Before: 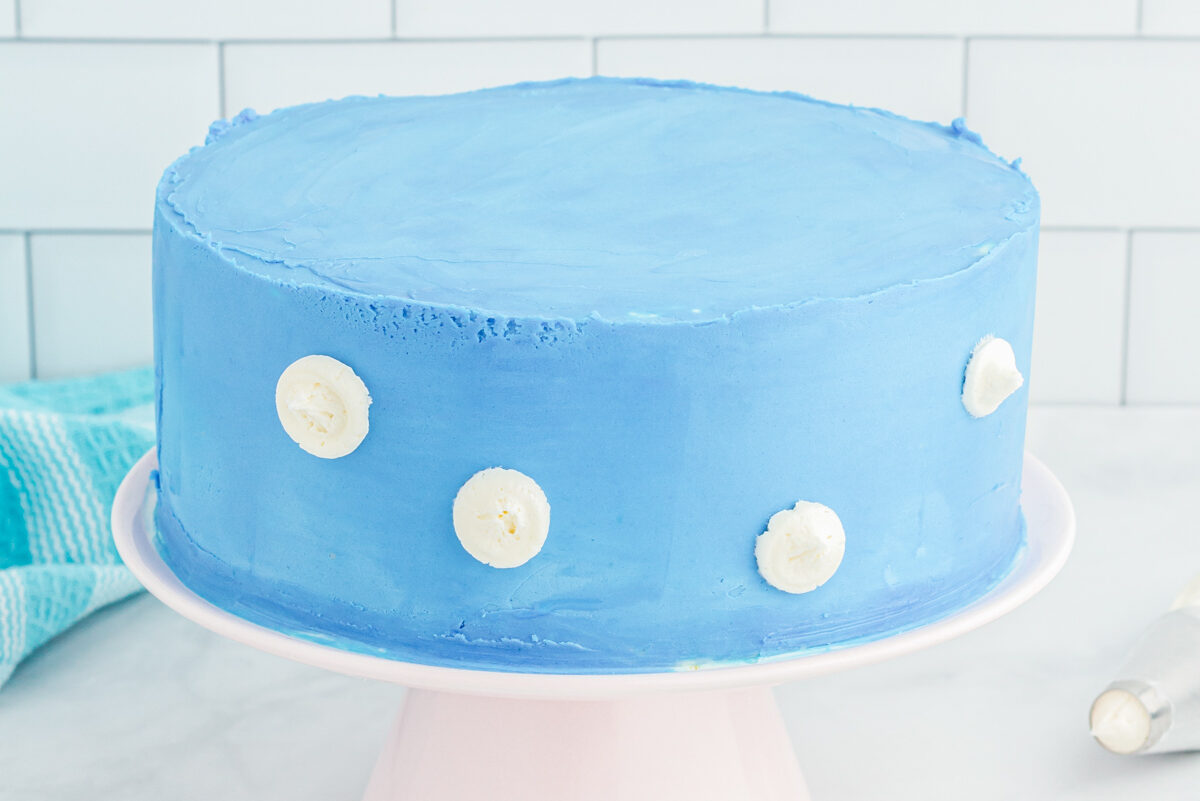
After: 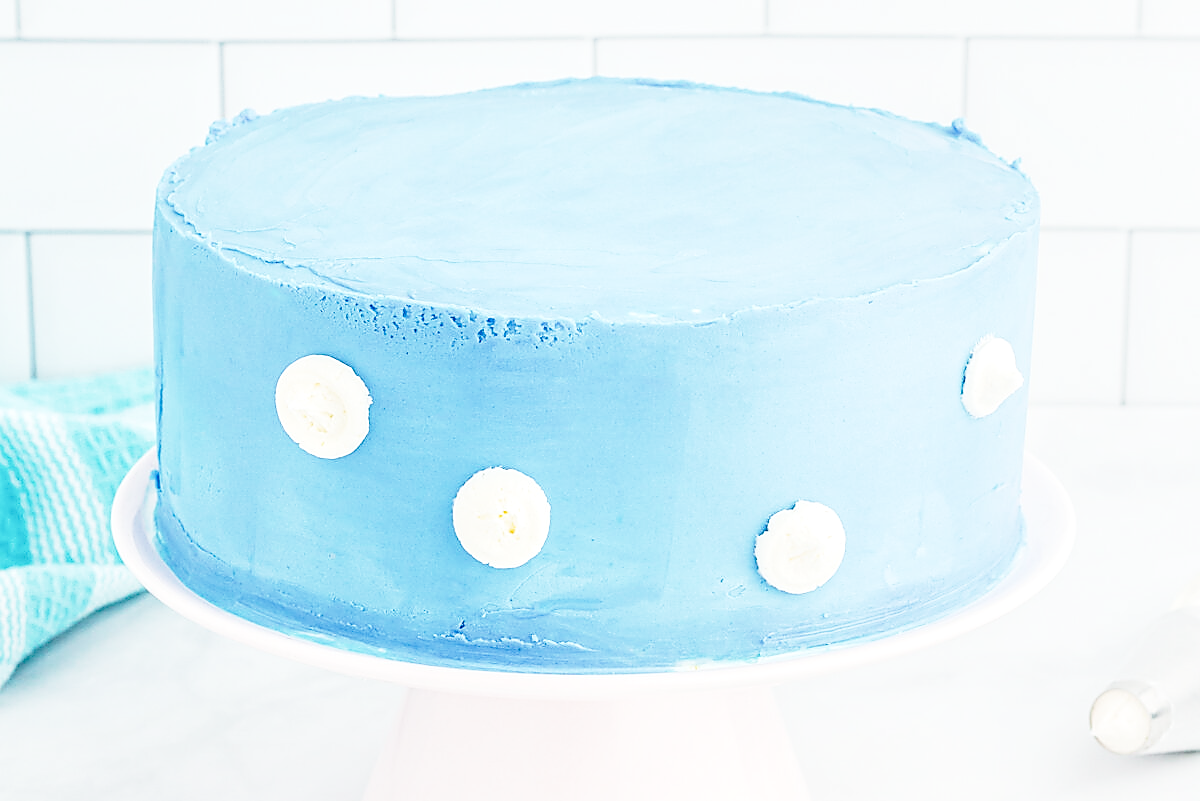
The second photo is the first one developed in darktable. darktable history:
local contrast: on, module defaults
white balance: emerald 1
base curve: curves: ch0 [(0, 0) (0.028, 0.03) (0.121, 0.232) (0.46, 0.748) (0.859, 0.968) (1, 1)], preserve colors none
sharpen: radius 1.4, amount 1.25, threshold 0.7
